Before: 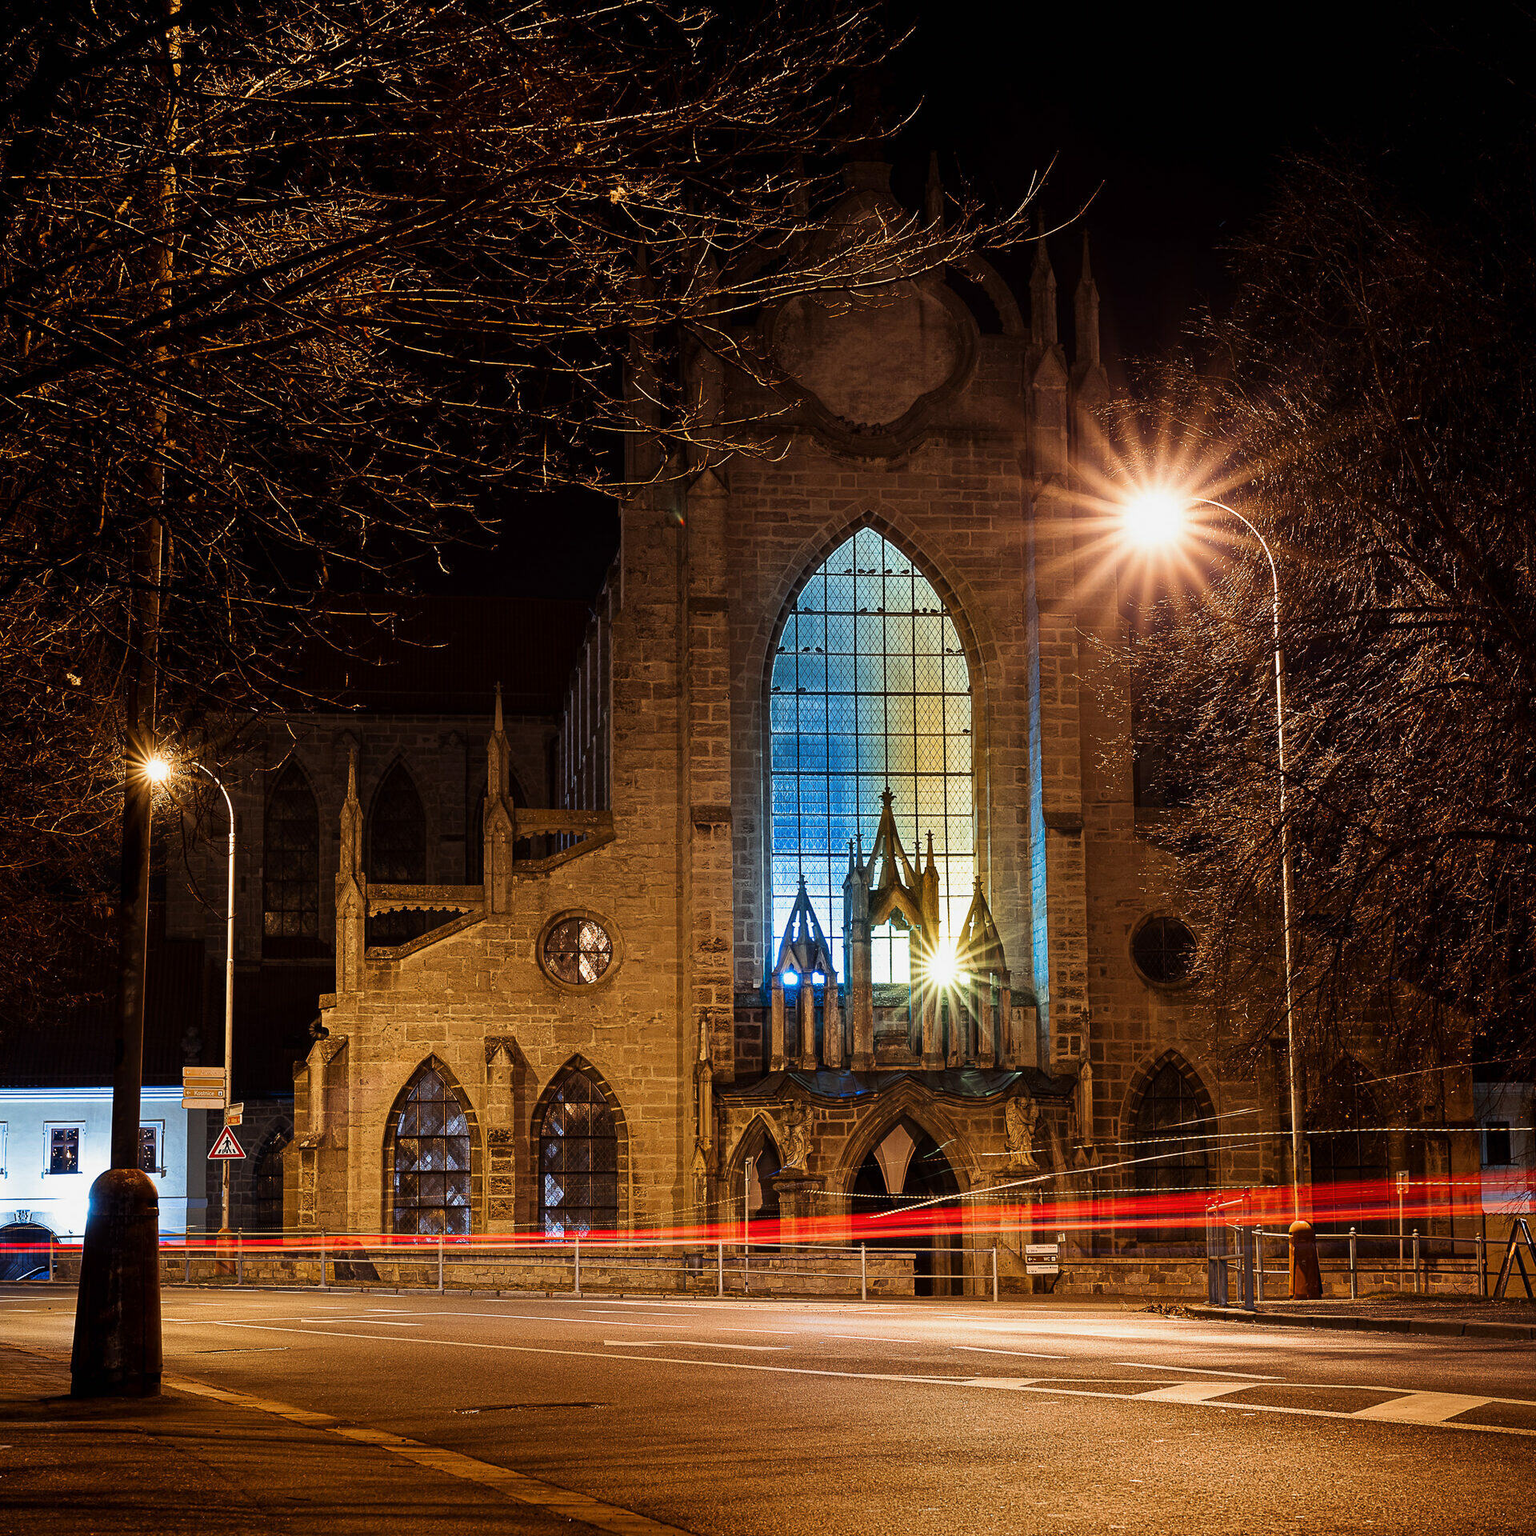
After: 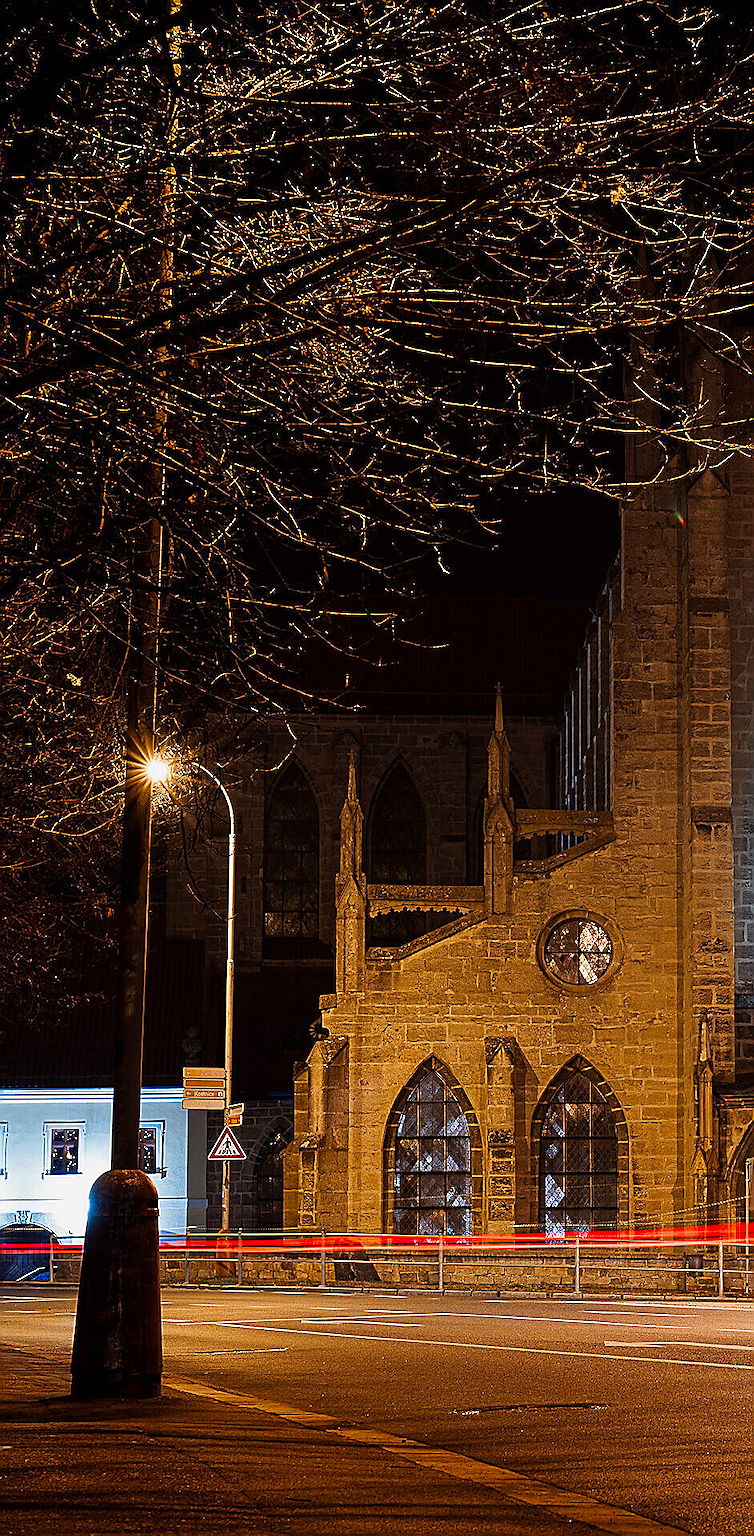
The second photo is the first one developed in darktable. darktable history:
vibrance: vibrance 78%
sharpen: radius 1.4, amount 1.25, threshold 0.7
crop and rotate: left 0%, top 0%, right 50.845%
